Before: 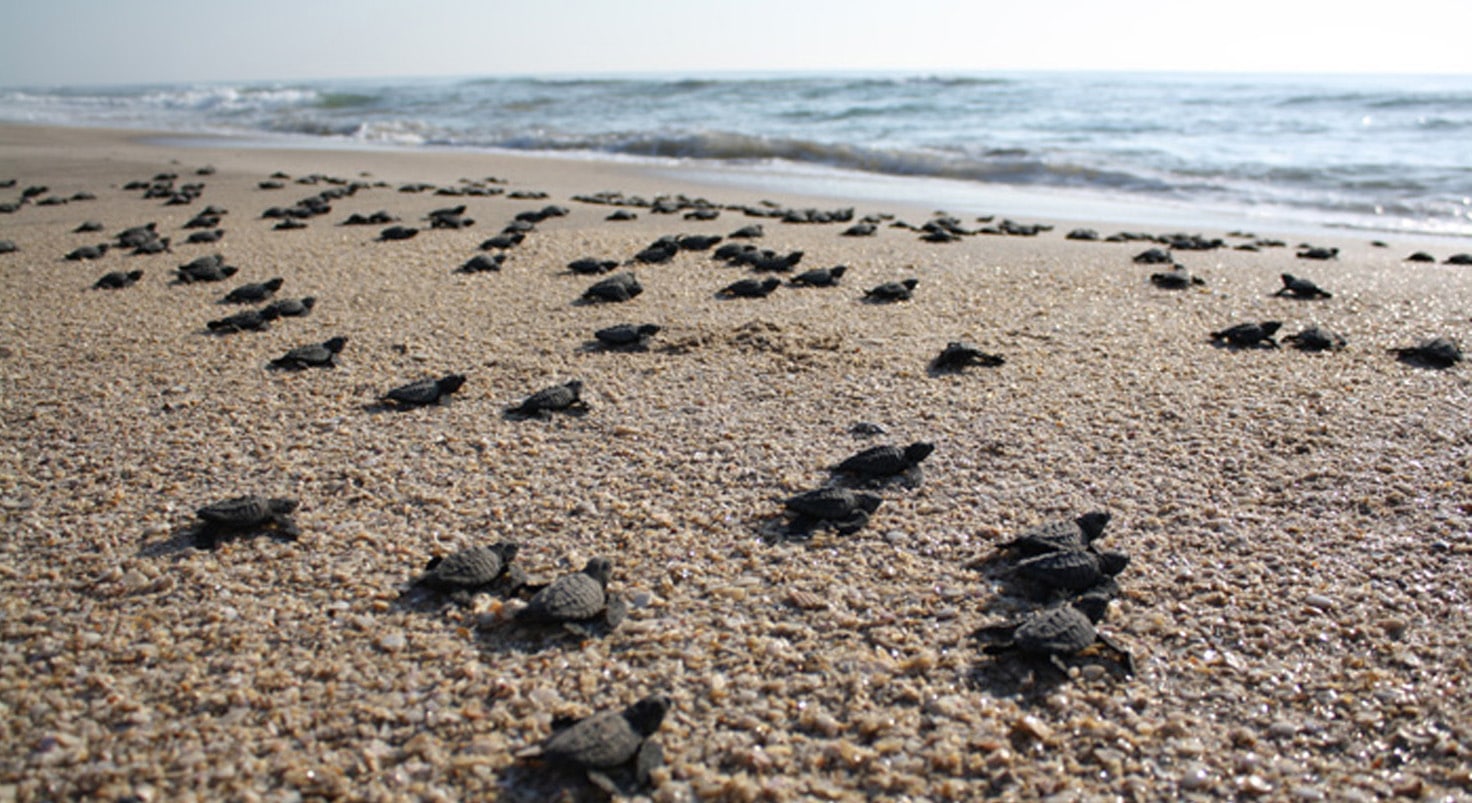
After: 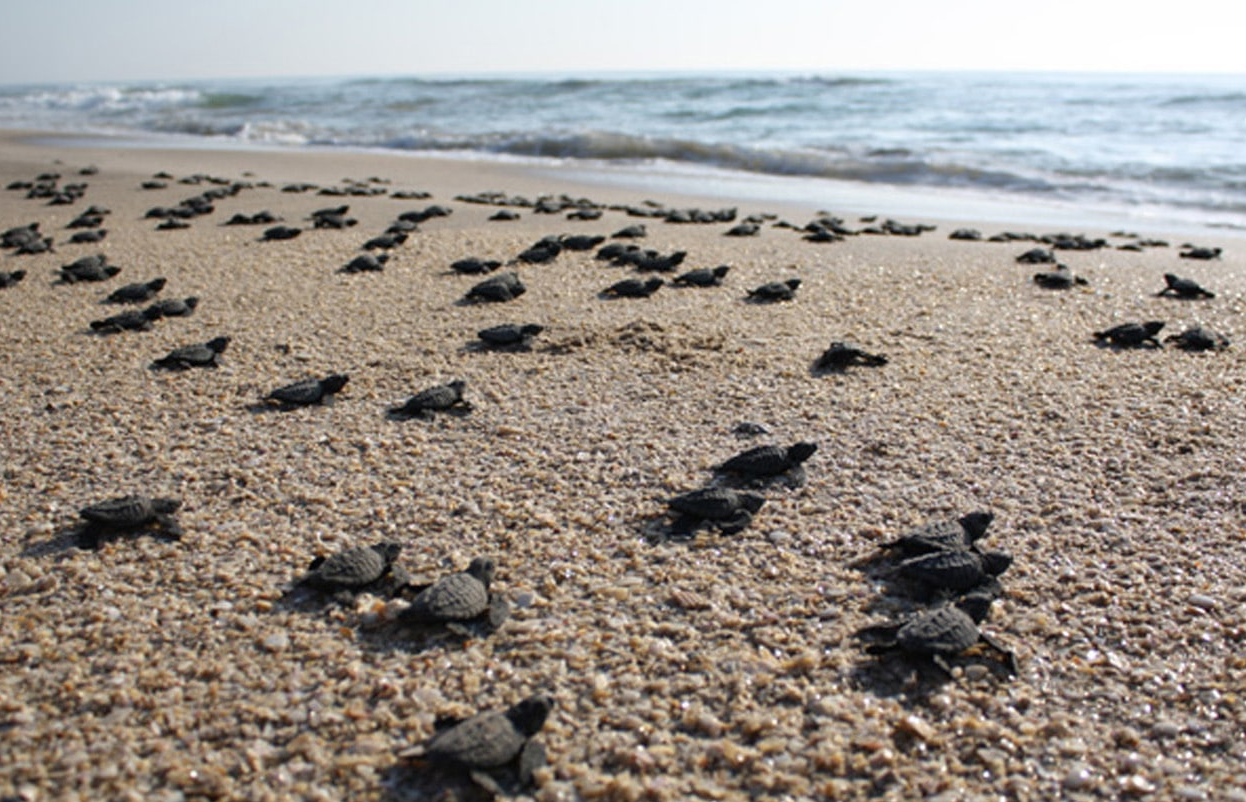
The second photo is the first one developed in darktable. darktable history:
crop: left 7.951%, right 7.364%
